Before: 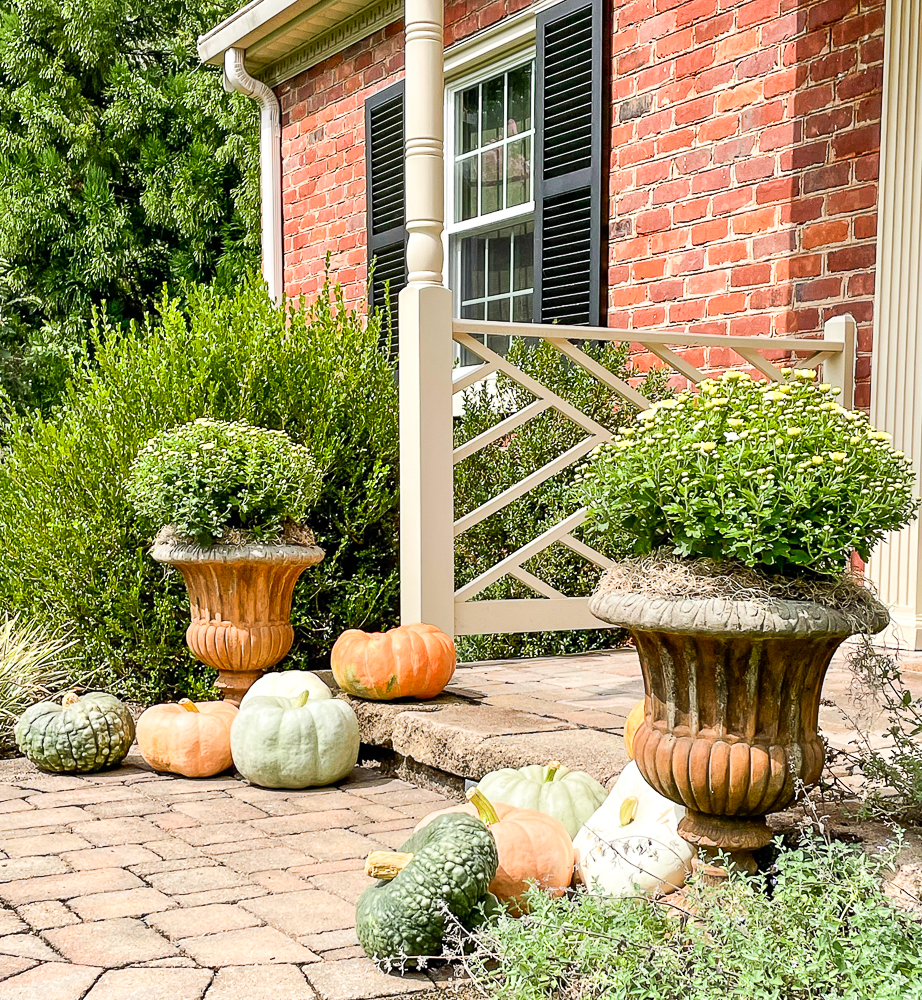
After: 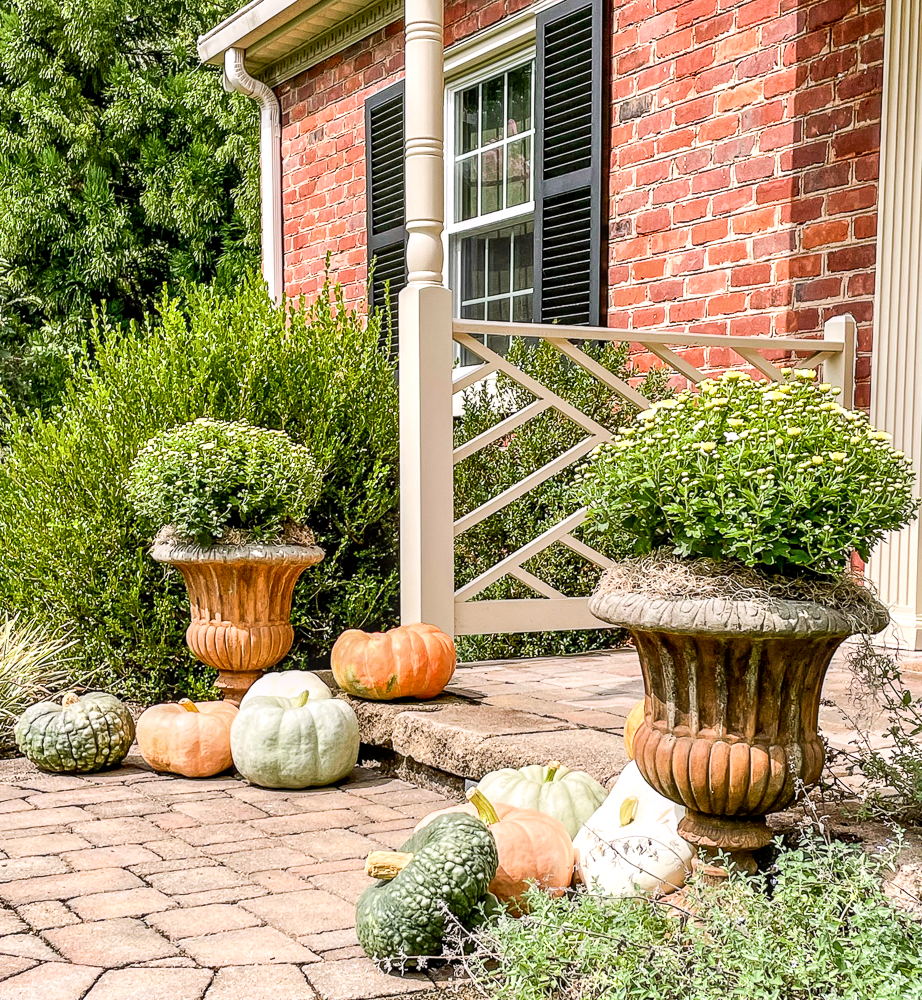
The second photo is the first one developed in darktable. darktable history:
color correction: highlights a* 3.12, highlights b* -1.55, shadows a* -0.101, shadows b* 2.52, saturation 0.98
local contrast: detail 130%
